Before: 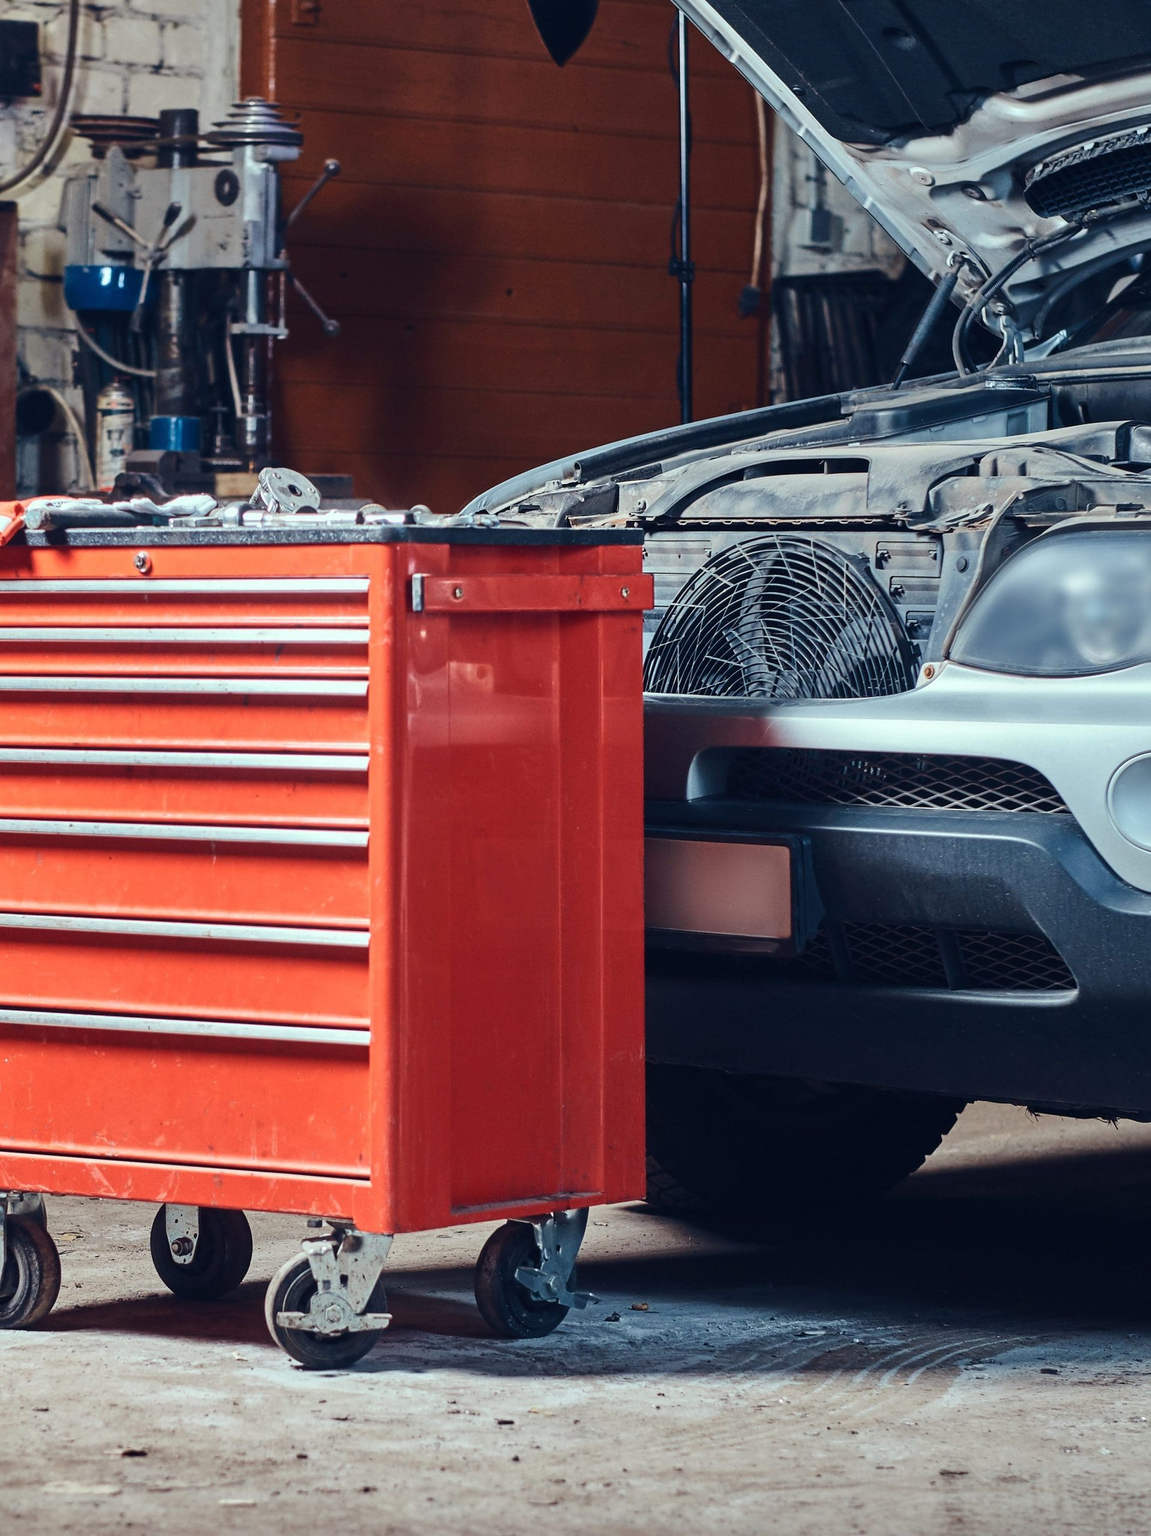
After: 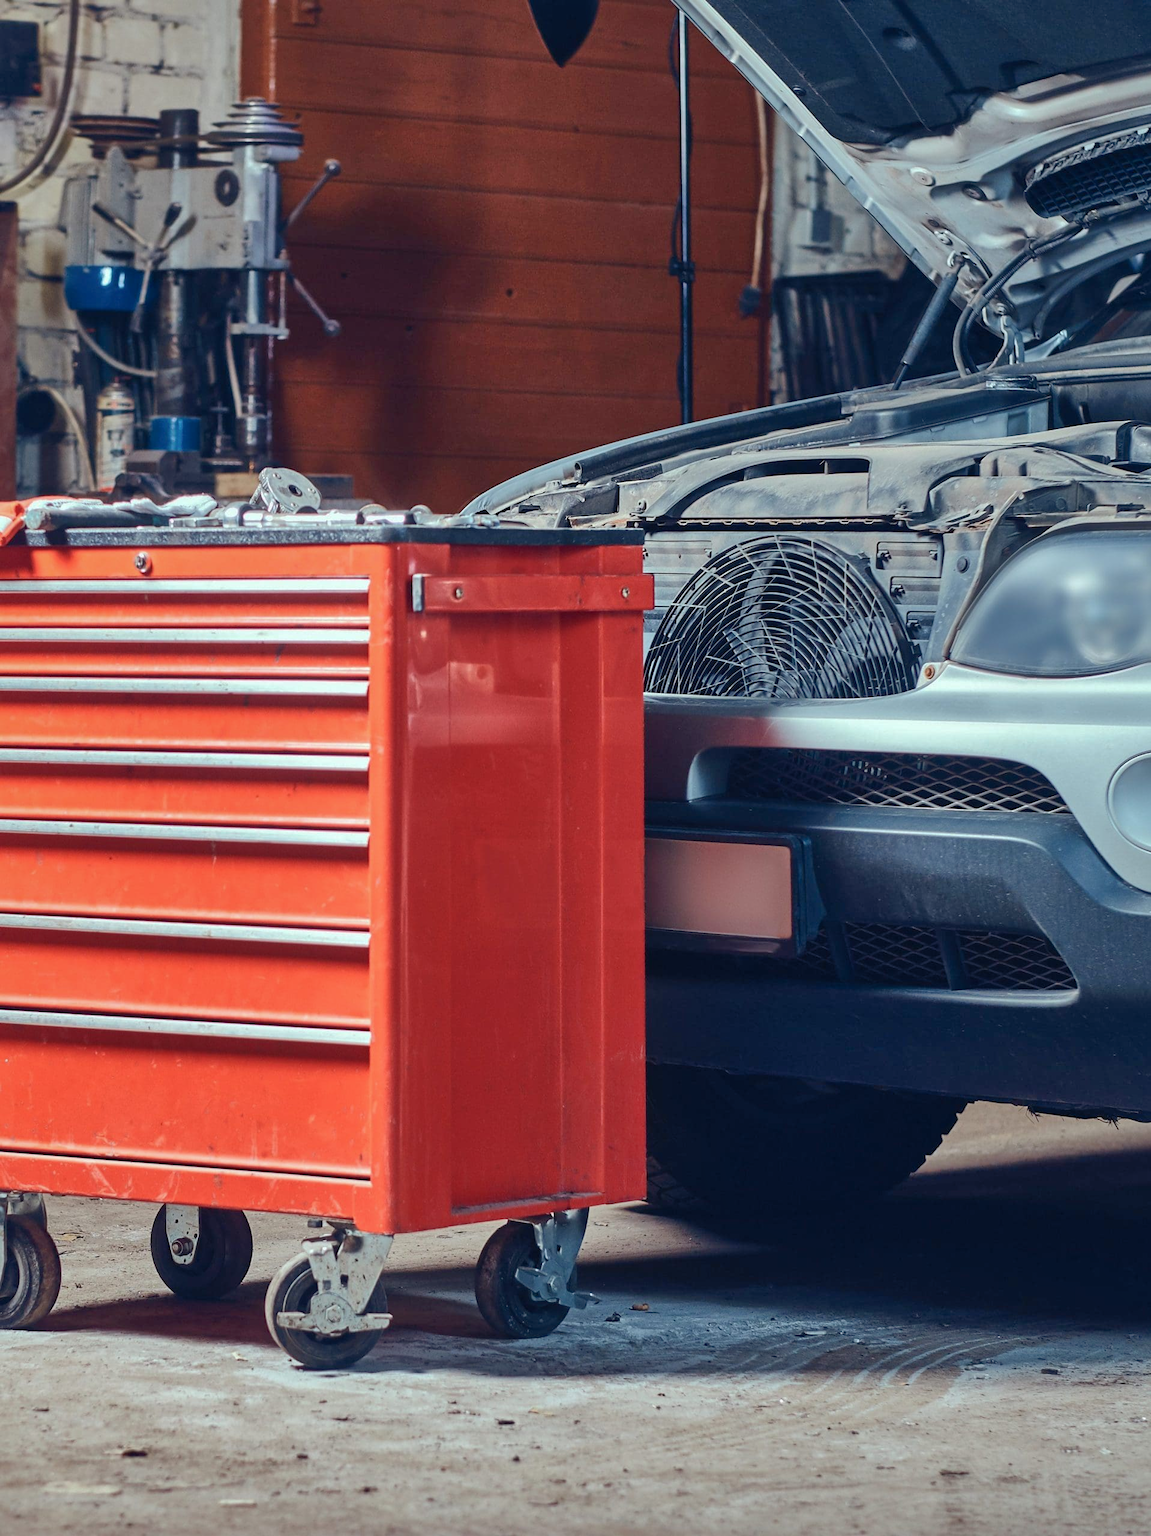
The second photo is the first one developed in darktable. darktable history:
tone equalizer: edges refinement/feathering 500, mask exposure compensation -1.57 EV, preserve details no
shadows and highlights: on, module defaults
